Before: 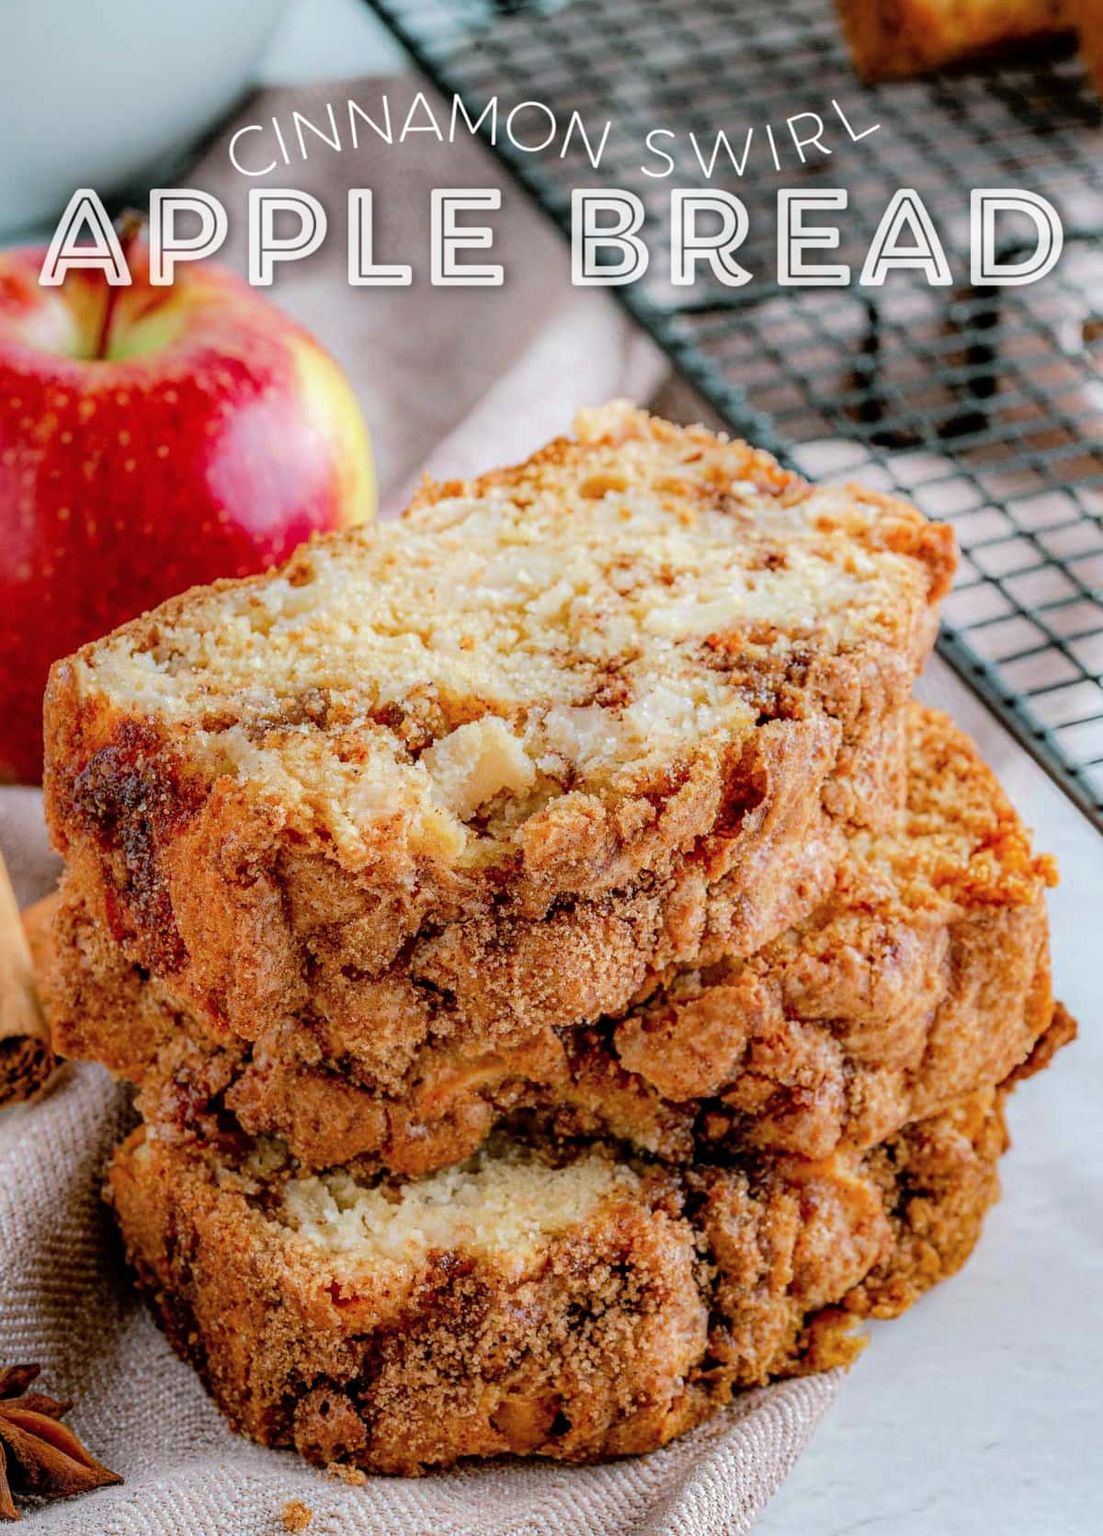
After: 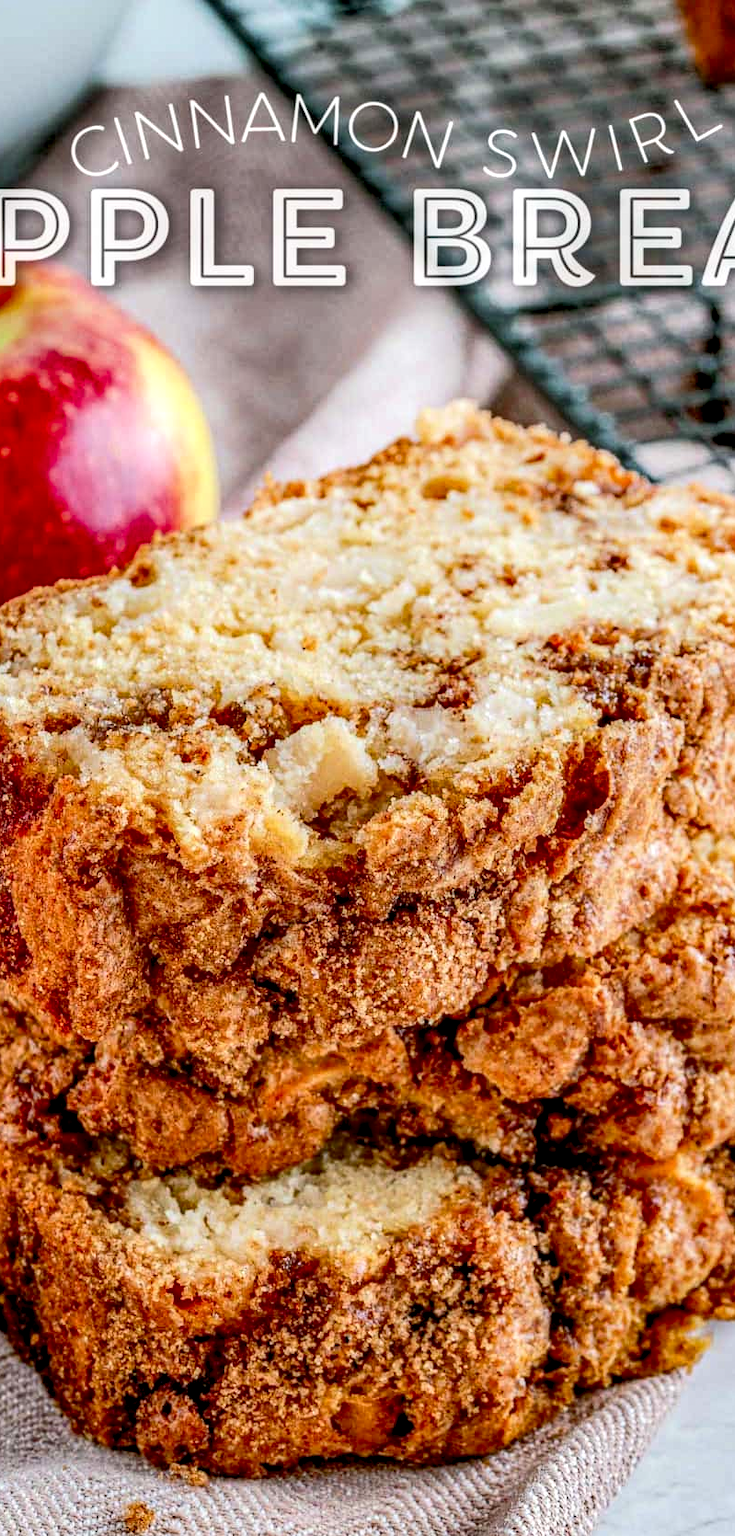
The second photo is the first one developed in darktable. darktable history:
tone equalizer: -7 EV 0.155 EV, -6 EV 0.608 EV, -5 EV 1.12 EV, -4 EV 1.3 EV, -3 EV 1.13 EV, -2 EV 0.6 EV, -1 EV 0.157 EV
local contrast: detail 130%
crop and rotate: left 14.416%, right 18.882%
contrast brightness saturation: contrast 0.2, brightness -0.112, saturation 0.099
